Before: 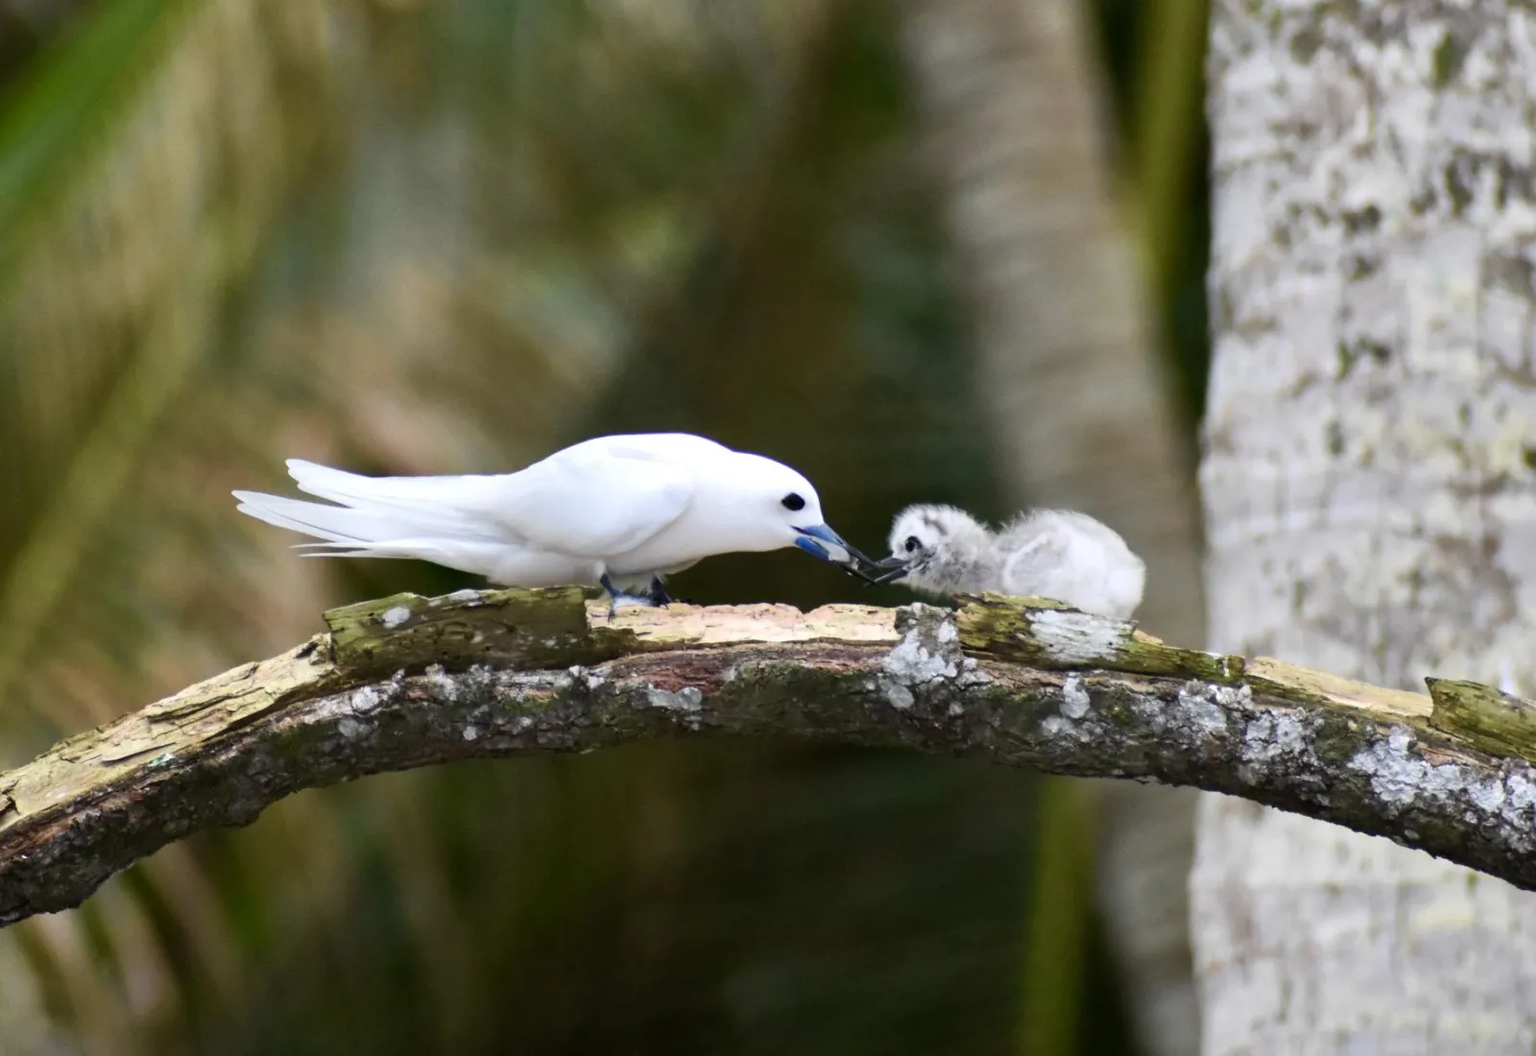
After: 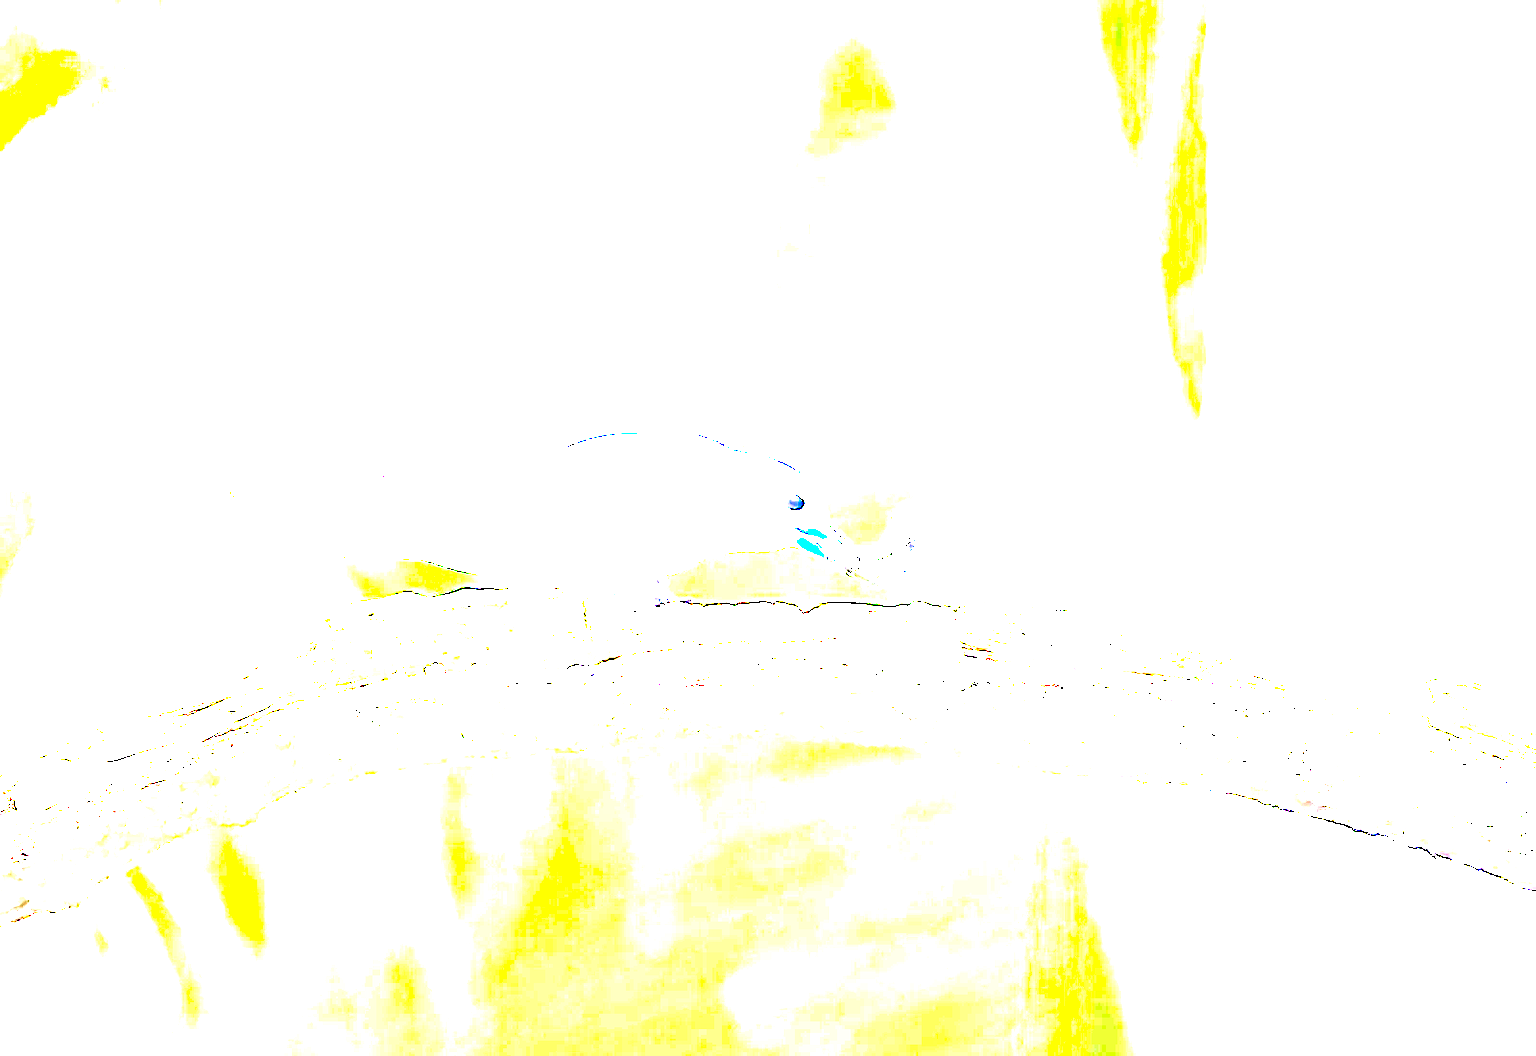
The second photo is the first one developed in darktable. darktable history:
exposure: exposure 8 EV, compensate highlight preservation false
color balance: lift [1.016, 0.983, 1, 1.017], gamma [0.78, 1.018, 1.043, 0.957], gain [0.786, 1.063, 0.937, 1.017], input saturation 118.26%, contrast 13.43%, contrast fulcrum 21.62%, output saturation 82.76%
local contrast: highlights 100%, shadows 100%, detail 120%, midtone range 0.2
